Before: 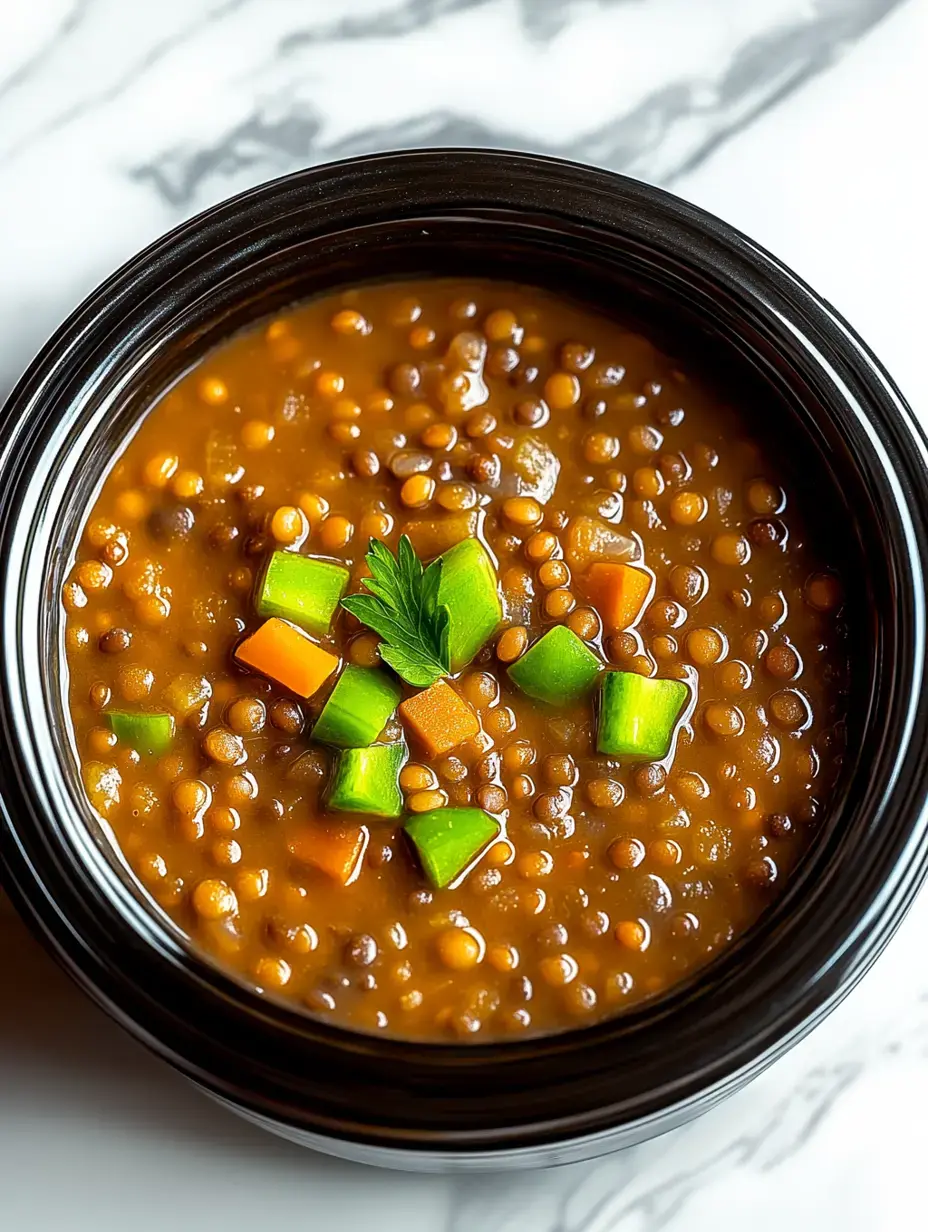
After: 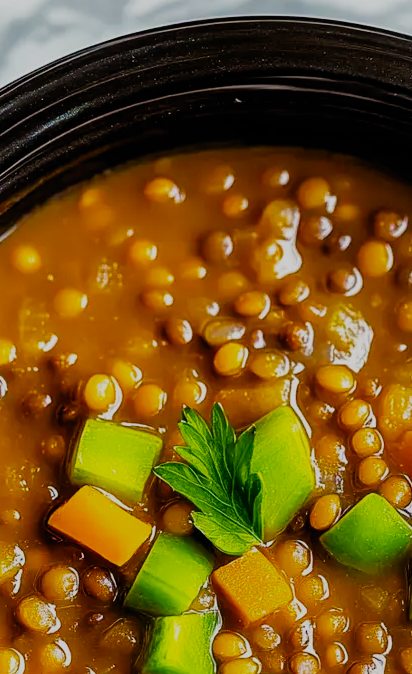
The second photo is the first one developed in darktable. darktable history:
color balance rgb: perceptual saturation grading › global saturation 30.843%, global vibrance 20%
filmic rgb: black relative exposure -7.65 EV, white relative exposure 4.56 EV, hardness 3.61, preserve chrominance no, color science v5 (2021), contrast in shadows safe, contrast in highlights safe
crop: left 20.172%, top 10.76%, right 35.325%, bottom 34.49%
